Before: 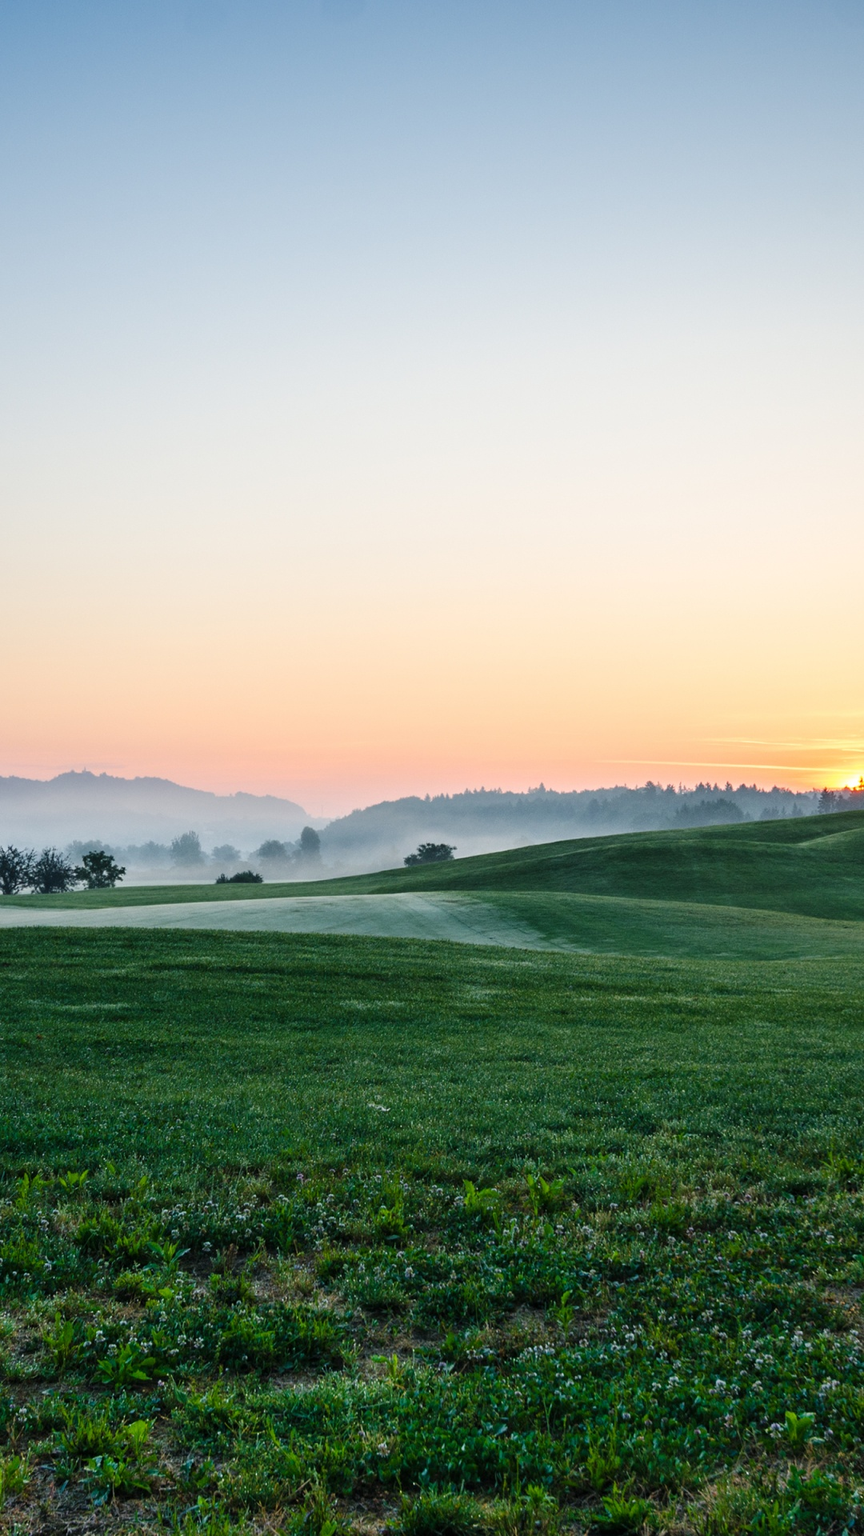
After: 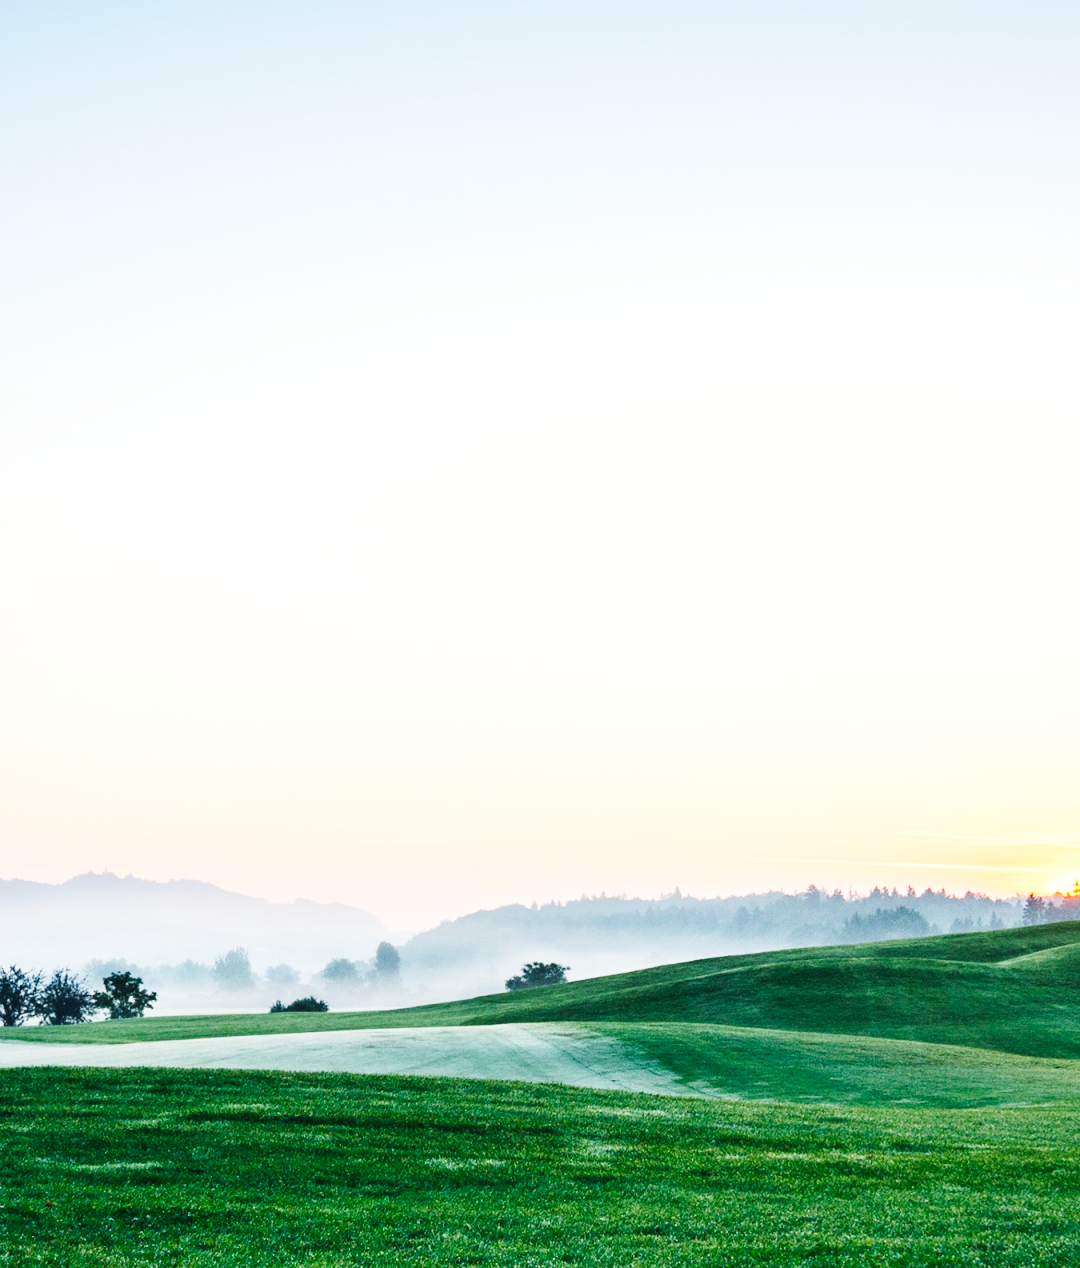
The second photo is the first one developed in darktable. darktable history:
crop and rotate: top 4.805%, bottom 29.112%
base curve: curves: ch0 [(0, 0.003) (0.001, 0.002) (0.006, 0.004) (0.02, 0.022) (0.048, 0.086) (0.094, 0.234) (0.162, 0.431) (0.258, 0.629) (0.385, 0.8) (0.548, 0.918) (0.751, 0.988) (1, 1)], preserve colors none
